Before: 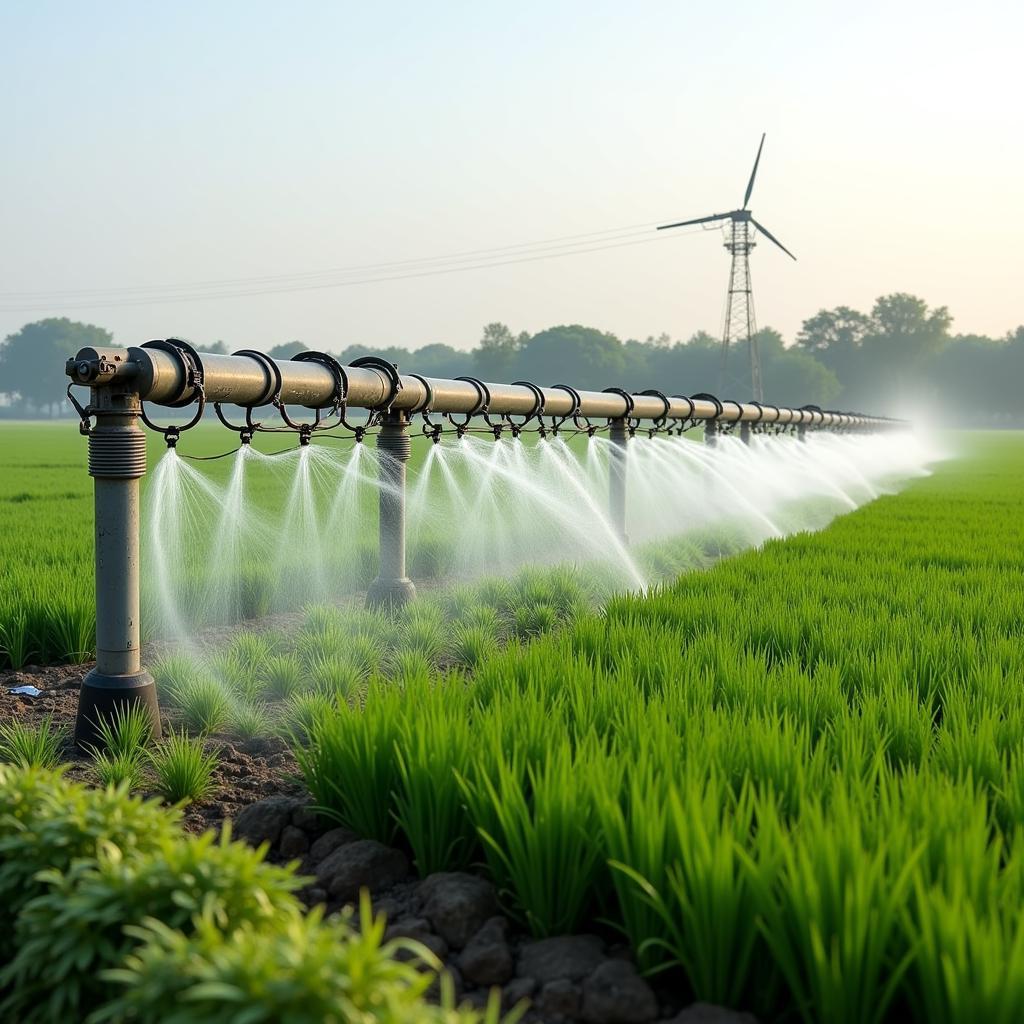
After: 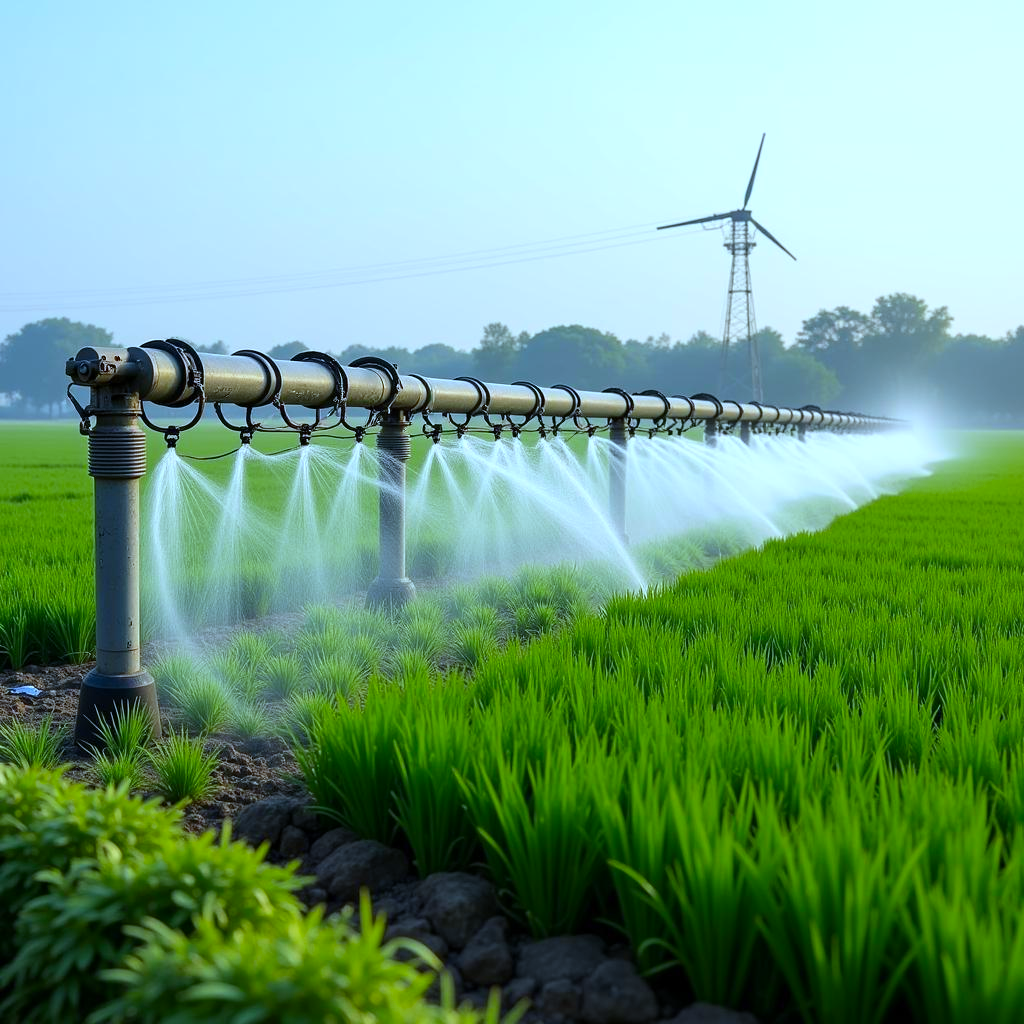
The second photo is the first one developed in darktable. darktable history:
white balance: red 0.871, blue 1.249
contrast brightness saturation: contrast 0.04, saturation 0.16
levels: levels [0, 0.498, 0.996]
color correction: highlights a* -5.94, highlights b* 11.19
